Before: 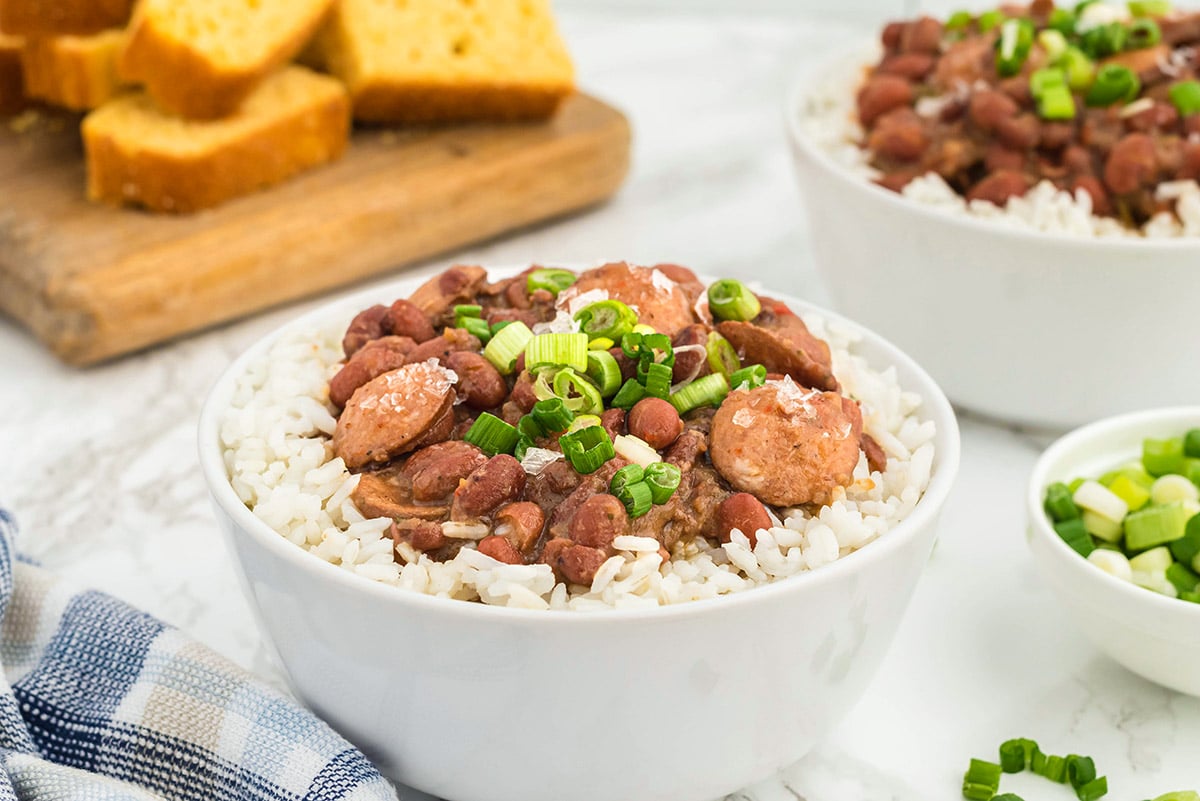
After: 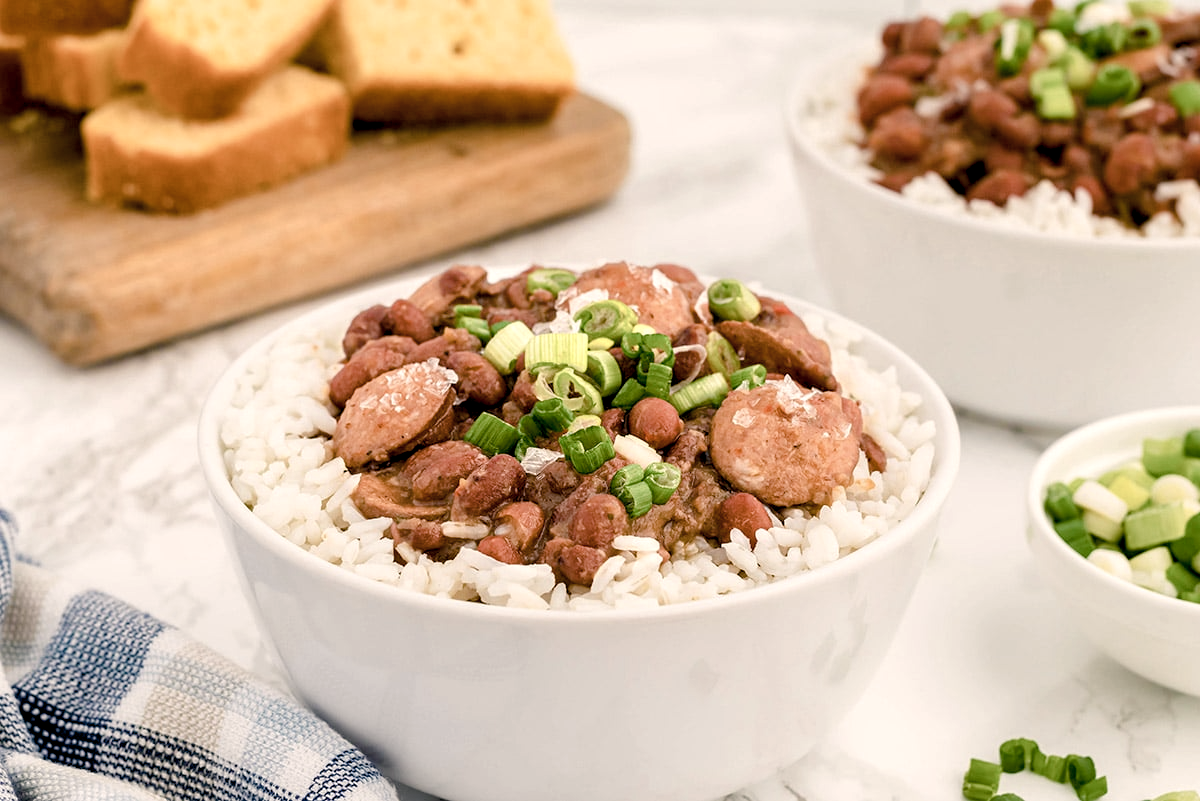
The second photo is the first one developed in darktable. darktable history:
base curve: curves: ch0 [(0, 0) (0.303, 0.277) (1, 1)], preserve colors none
contrast brightness saturation: contrast 0.056, brightness -0.011, saturation -0.244
color balance rgb: highlights gain › chroma 3.239%, highlights gain › hue 57.05°, global offset › luminance -1.418%, perceptual saturation grading › global saturation 20%, perceptual saturation grading › highlights -49.551%, perceptual saturation grading › shadows 24.887%, perceptual brilliance grading › mid-tones 9.778%, perceptual brilliance grading › shadows 14.674%, contrast 5.167%
